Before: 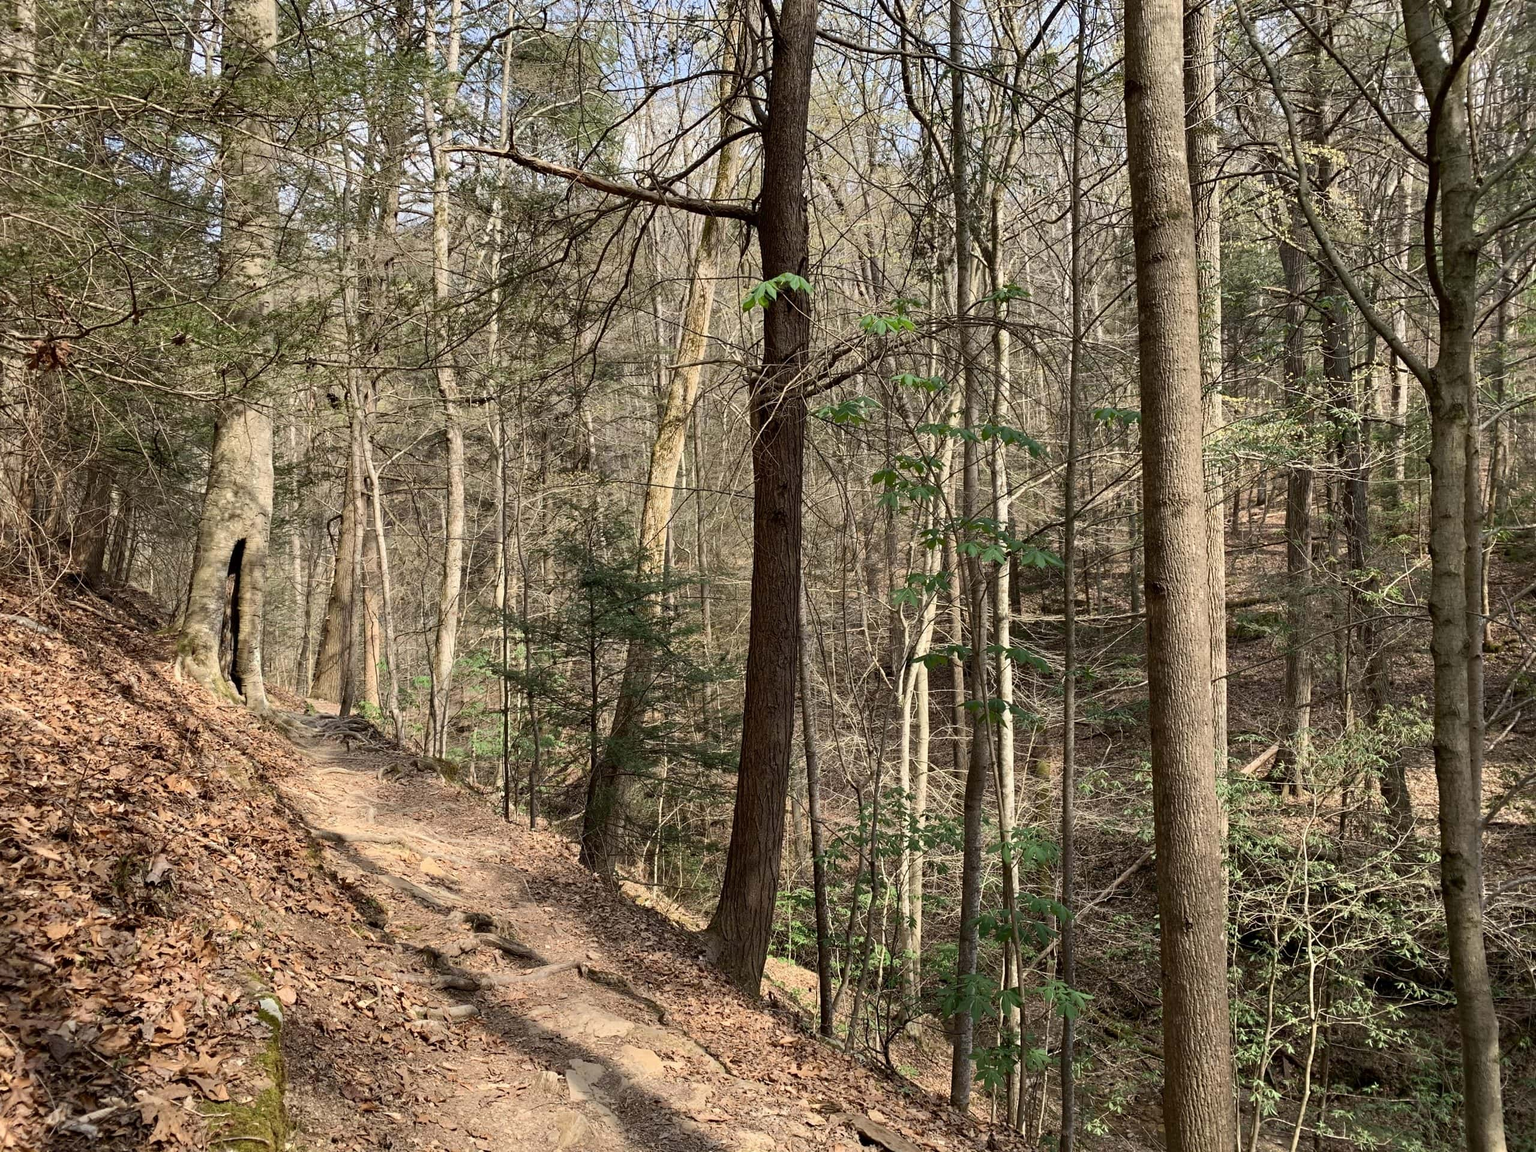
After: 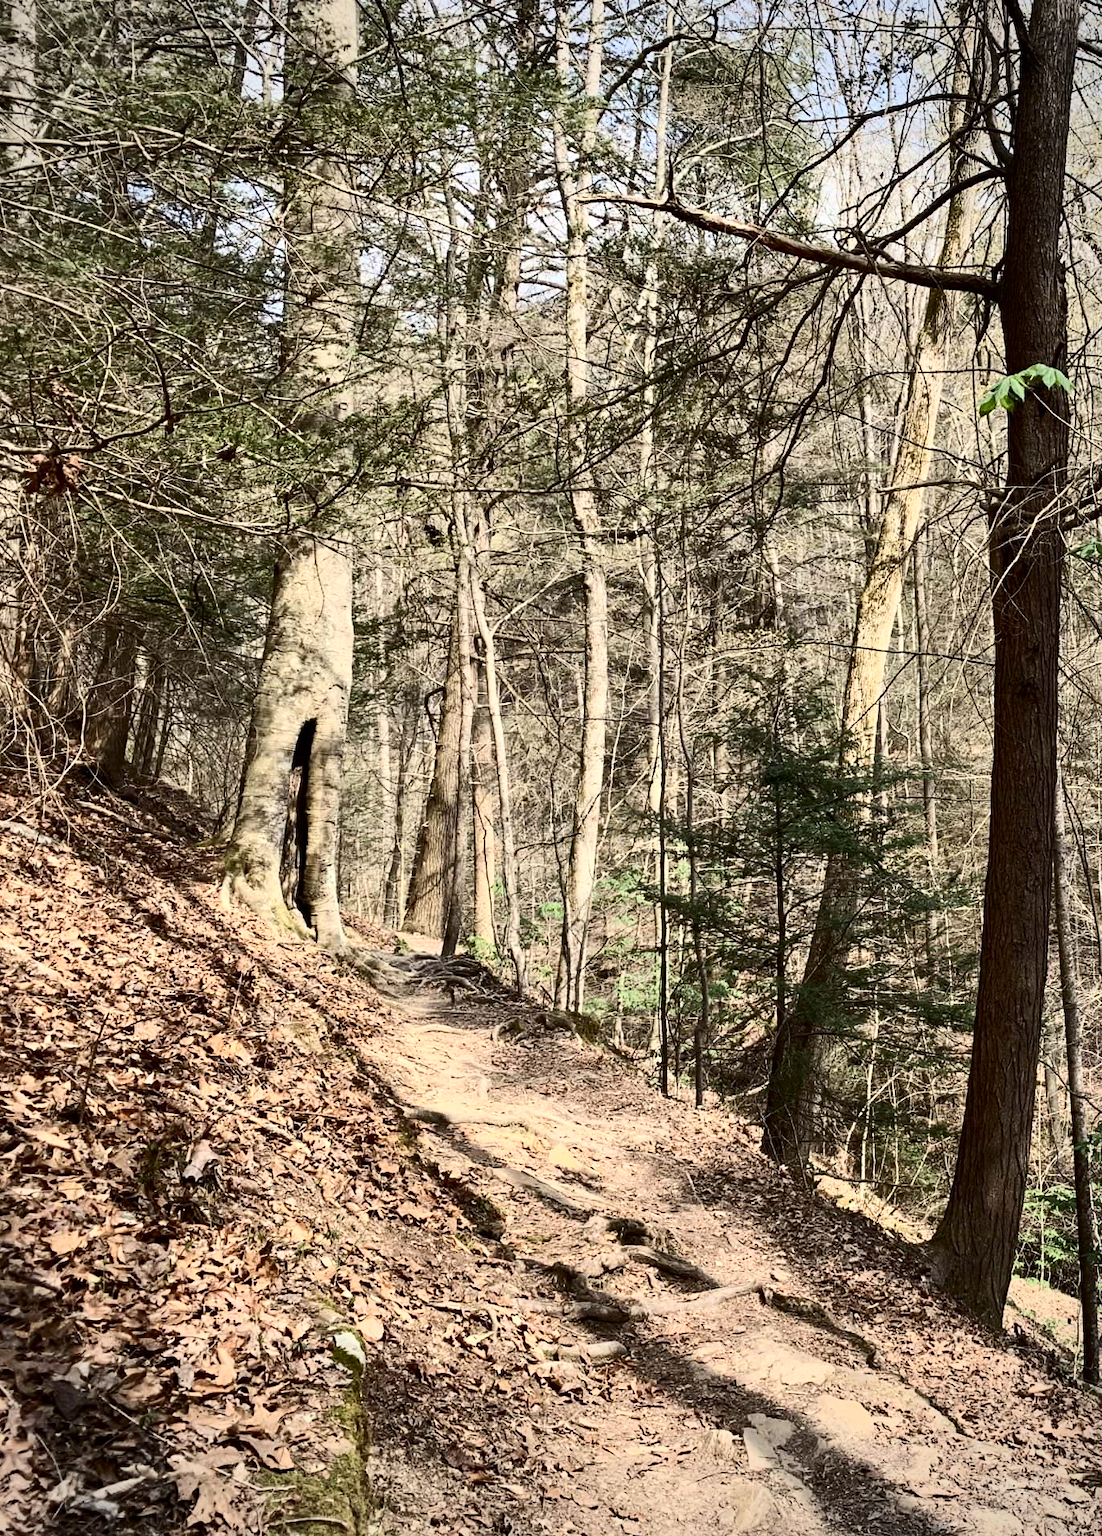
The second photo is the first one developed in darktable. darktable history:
contrast brightness saturation: contrast 0.39, brightness 0.1
crop: left 0.587%, right 45.588%, bottom 0.086%
shadows and highlights: shadows 60, soften with gaussian
vignetting: fall-off radius 60.92%
